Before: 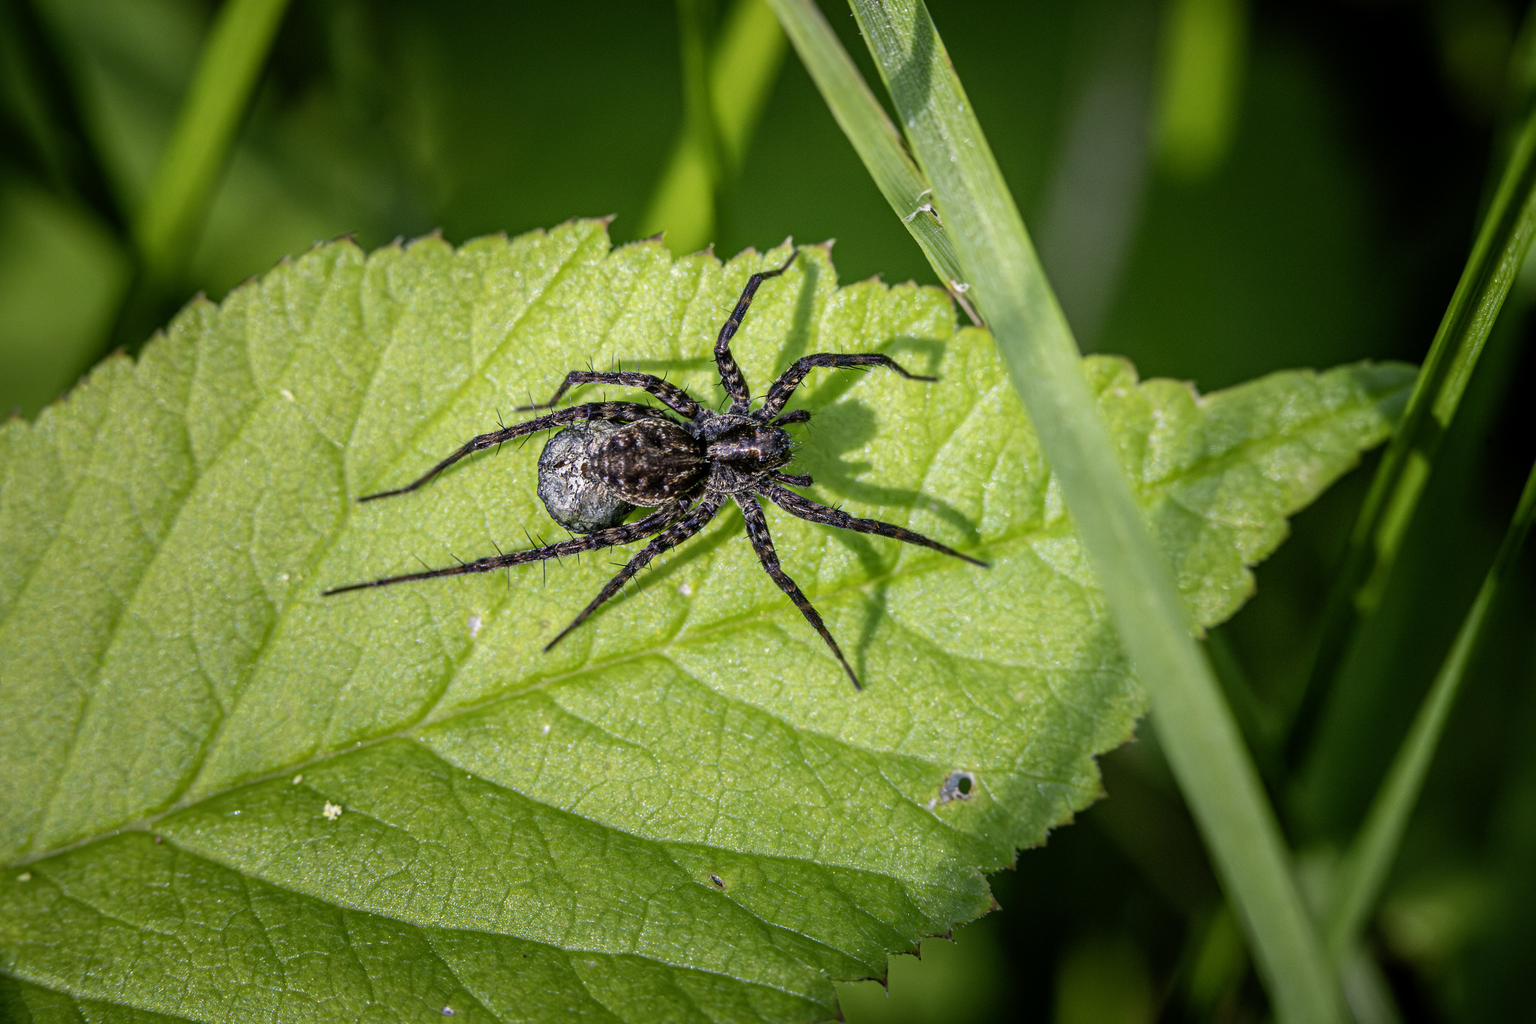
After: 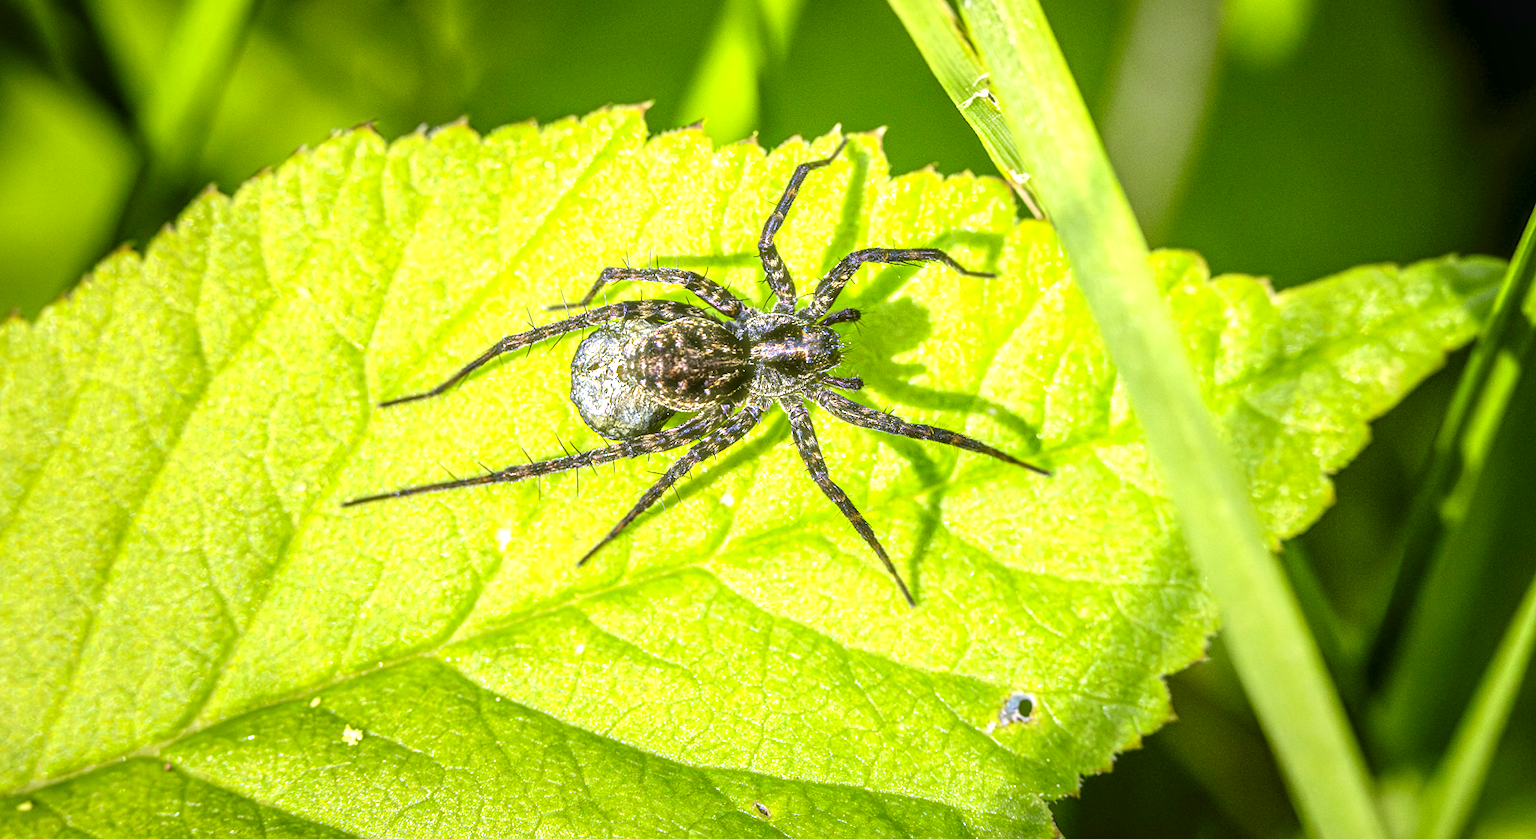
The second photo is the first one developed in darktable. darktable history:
shadows and highlights: shadows 4.41, highlights -18.7, soften with gaussian
exposure: black level correction 0.001, exposure 1.117 EV, compensate highlight preservation false
local contrast: on, module defaults
sharpen: amount 0.209
contrast brightness saturation: contrast 0.067, brightness 0.174, saturation 0.409
tone curve: curves: ch0 [(0, 0) (0.227, 0.17) (0.766, 0.774) (1, 1)]; ch1 [(0, 0) (0.114, 0.127) (0.437, 0.452) (0.498, 0.495) (0.579, 0.602) (1, 1)]; ch2 [(0, 0) (0.233, 0.259) (0.493, 0.492) (0.568, 0.596) (1, 1)], color space Lab, independent channels, preserve colors none
crop and rotate: angle 0.082°, top 11.696%, right 5.791%, bottom 11%
haze removal: strength -0.109, compatibility mode true, adaptive false
